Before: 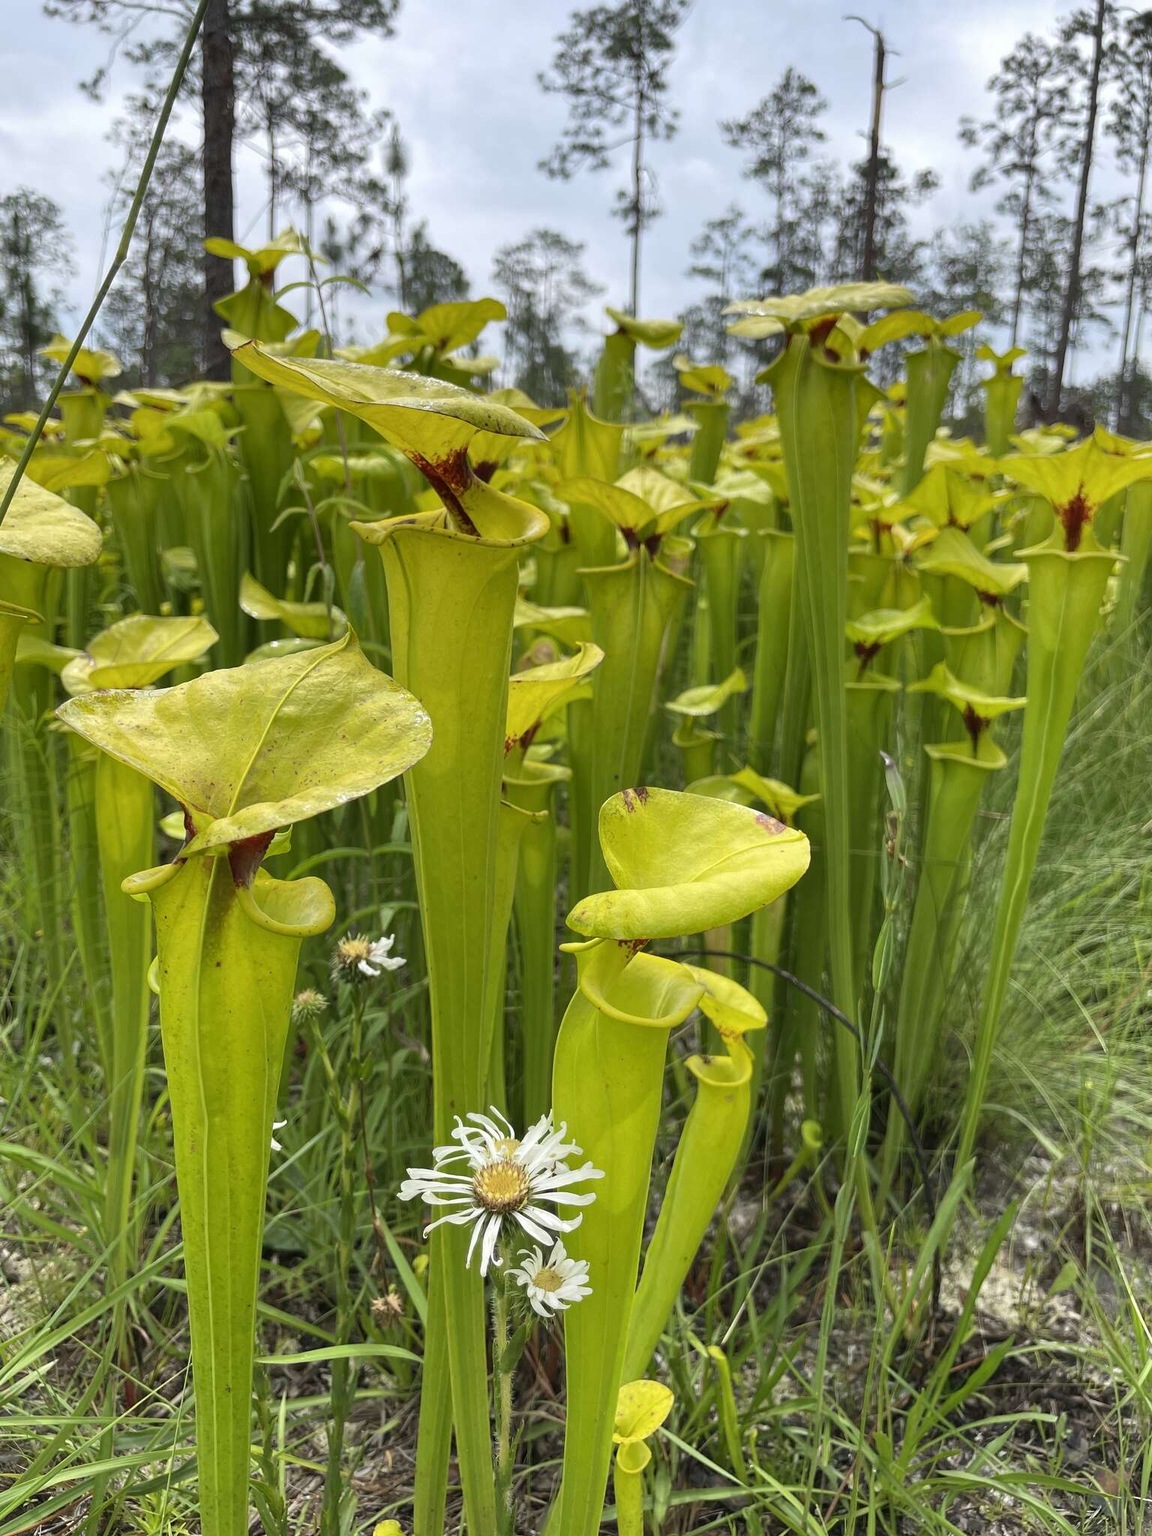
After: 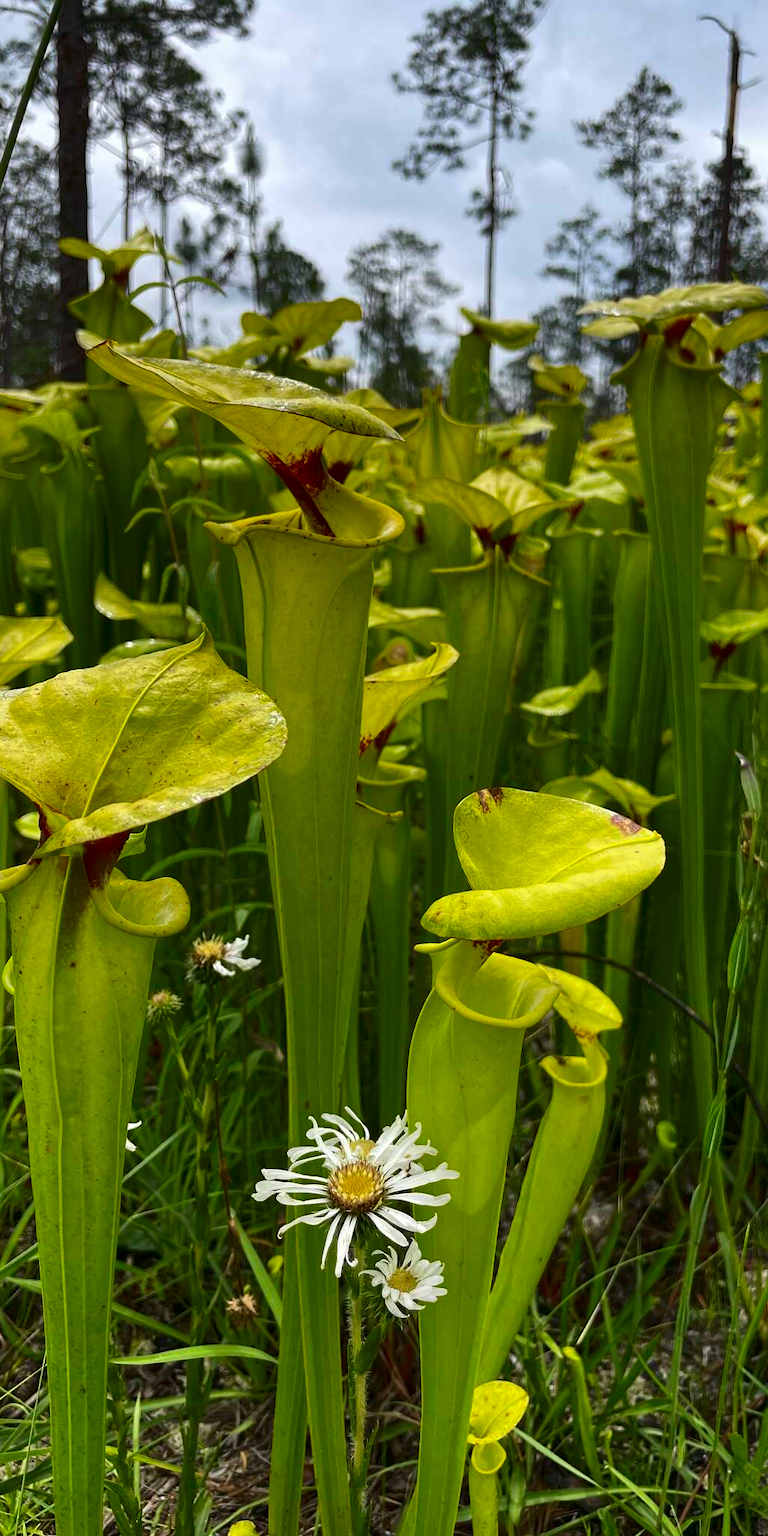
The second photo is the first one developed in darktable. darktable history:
contrast brightness saturation: contrast 0.099, brightness -0.263, saturation 0.147
crop and rotate: left 12.666%, right 20.645%
color correction: highlights b* 0.018
